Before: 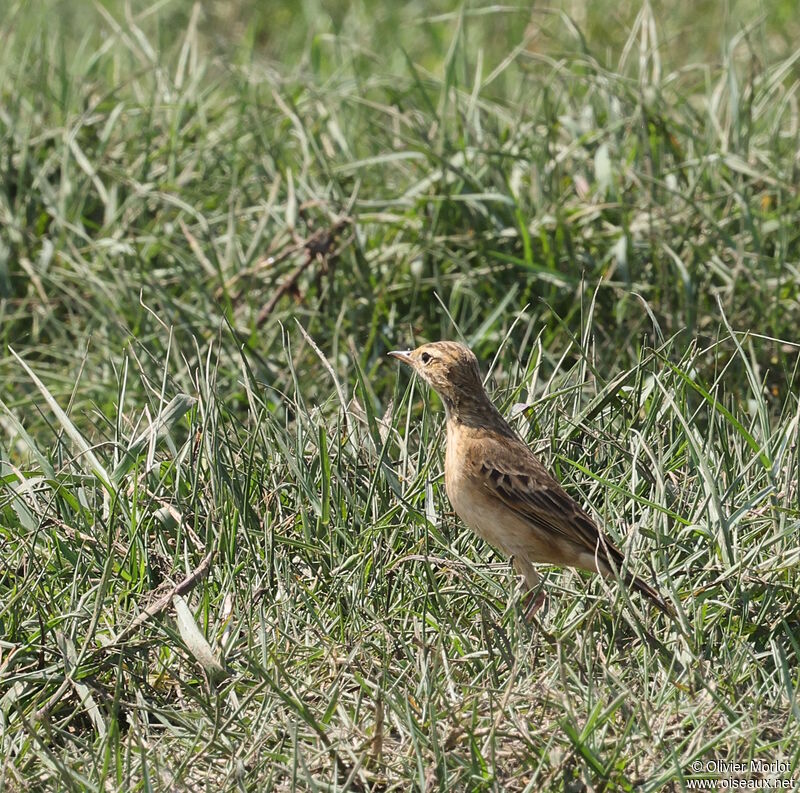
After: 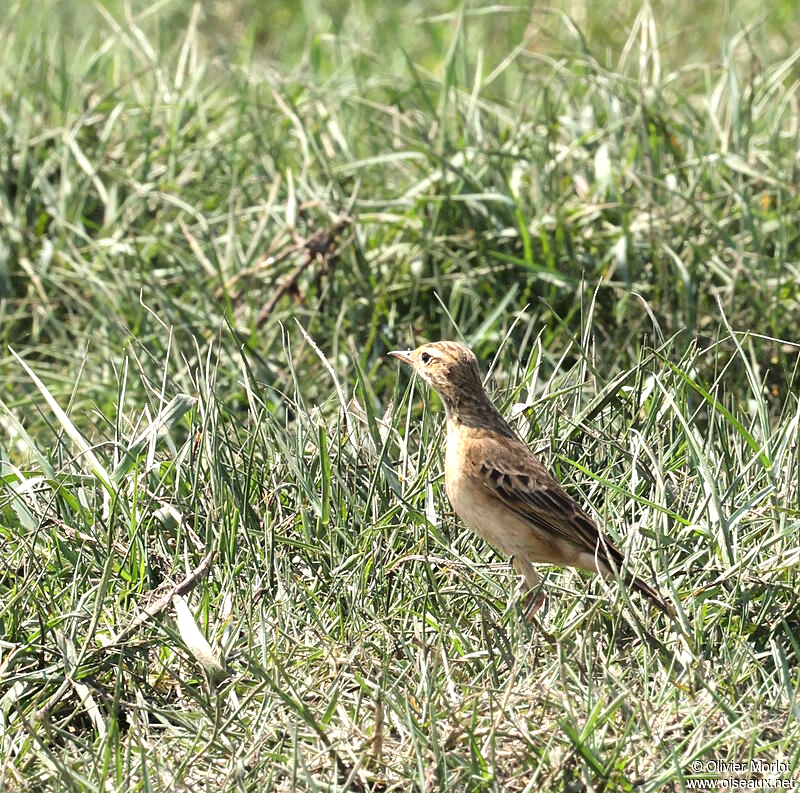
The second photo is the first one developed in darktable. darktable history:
tone equalizer: -8 EV -0.743 EV, -7 EV -0.673 EV, -6 EV -0.623 EV, -5 EV -0.385 EV, -3 EV 0.402 EV, -2 EV 0.6 EV, -1 EV 0.691 EV, +0 EV 0.778 EV
